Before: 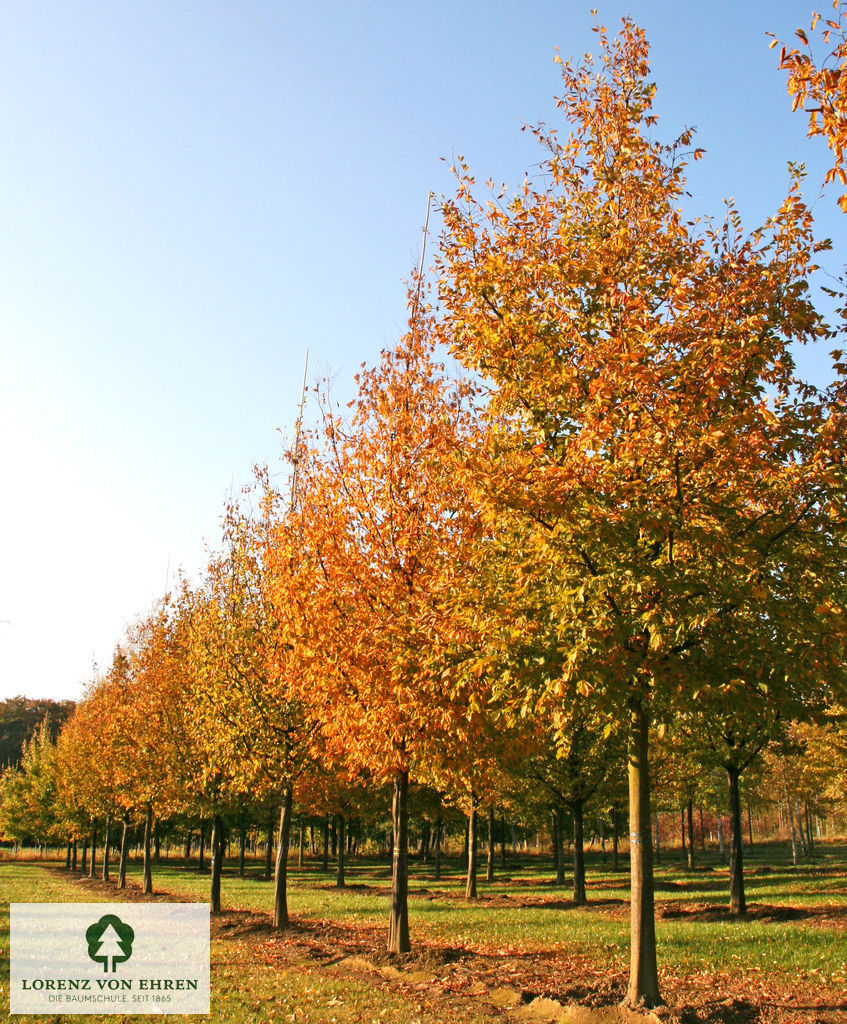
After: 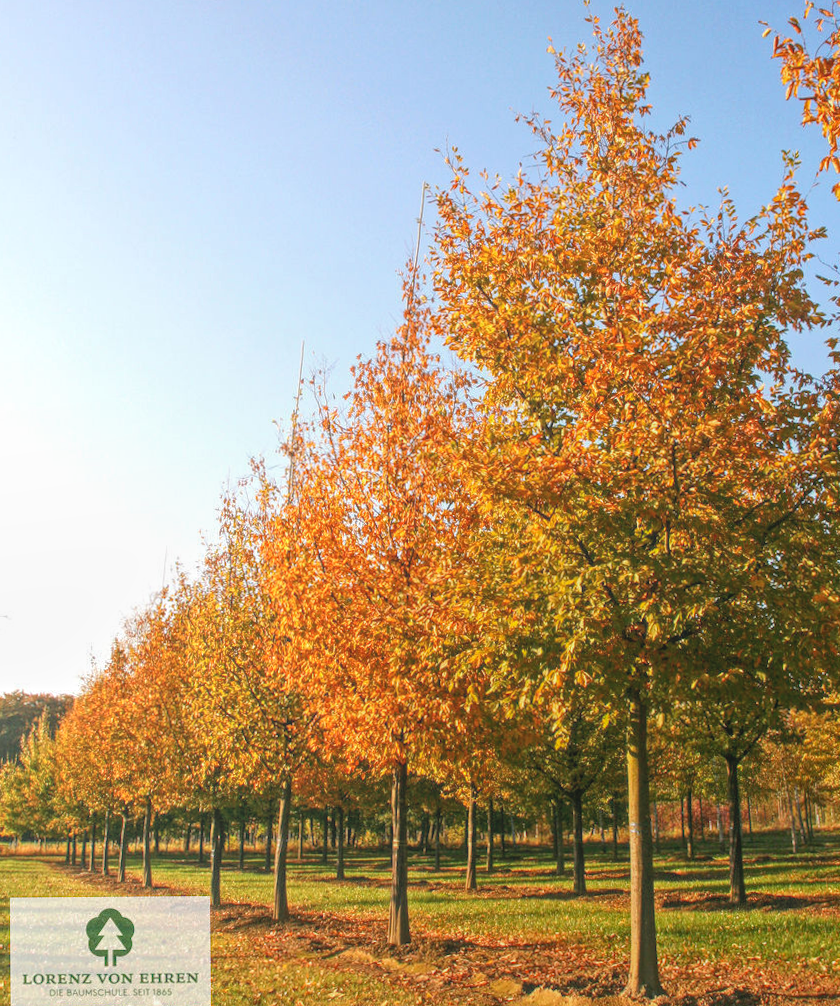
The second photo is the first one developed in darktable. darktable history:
local contrast: highlights 73%, shadows 15%, midtone range 0.197
rotate and perspective: rotation -0.45°, automatic cropping original format, crop left 0.008, crop right 0.992, crop top 0.012, crop bottom 0.988
